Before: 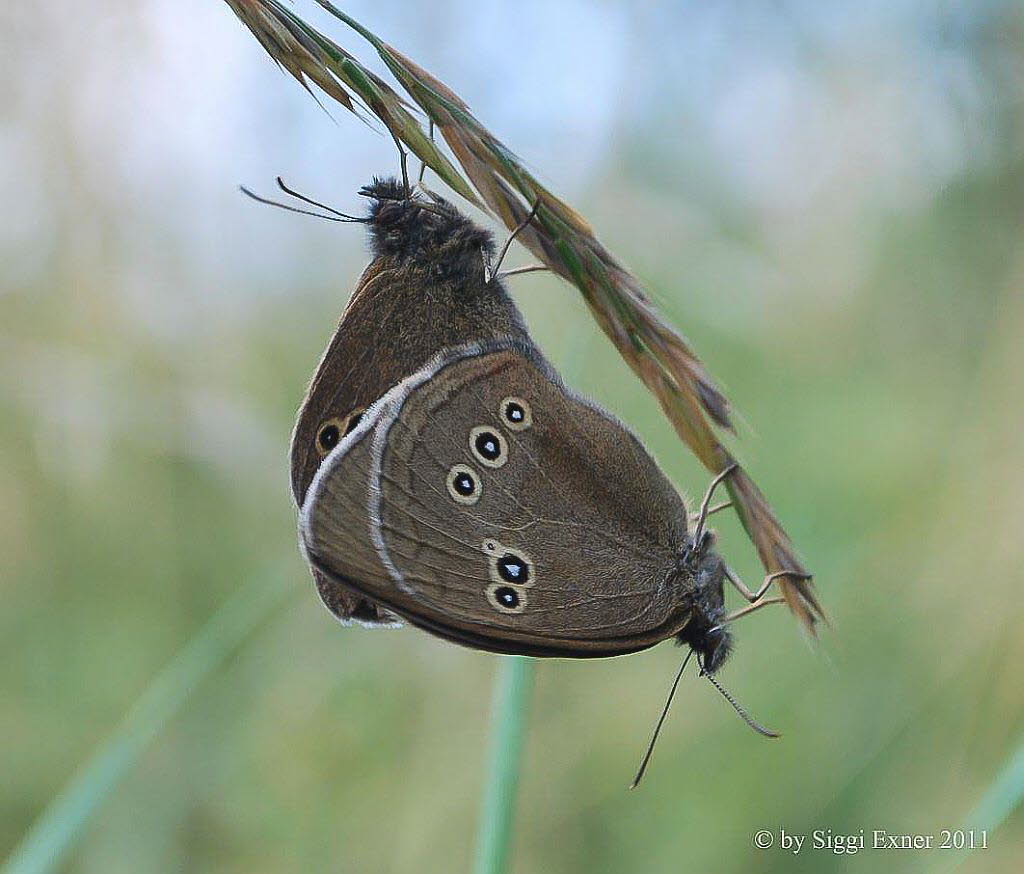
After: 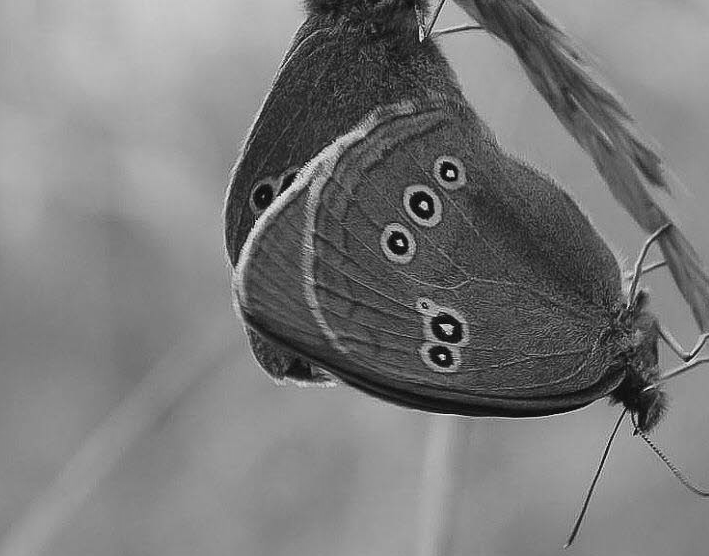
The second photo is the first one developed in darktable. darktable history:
color calibration: output gray [0.267, 0.423, 0.261, 0], illuminant same as pipeline (D50), adaptation none (bypass)
color correction: saturation 0.57
contrast brightness saturation: contrast 0.01, saturation -0.05
tone equalizer: on, module defaults
crop: left 6.488%, top 27.668%, right 24.183%, bottom 8.656%
color zones: curves: ch0 [(0, 0.5) (0.125, 0.4) (0.25, 0.5) (0.375, 0.4) (0.5, 0.4) (0.625, 0.35) (0.75, 0.35) (0.875, 0.5)]; ch1 [(0, 0.35) (0.125, 0.45) (0.25, 0.35) (0.375, 0.35) (0.5, 0.35) (0.625, 0.35) (0.75, 0.45) (0.875, 0.35)]; ch2 [(0, 0.6) (0.125, 0.5) (0.25, 0.5) (0.375, 0.6) (0.5, 0.6) (0.625, 0.5) (0.75, 0.5) (0.875, 0.5)]
